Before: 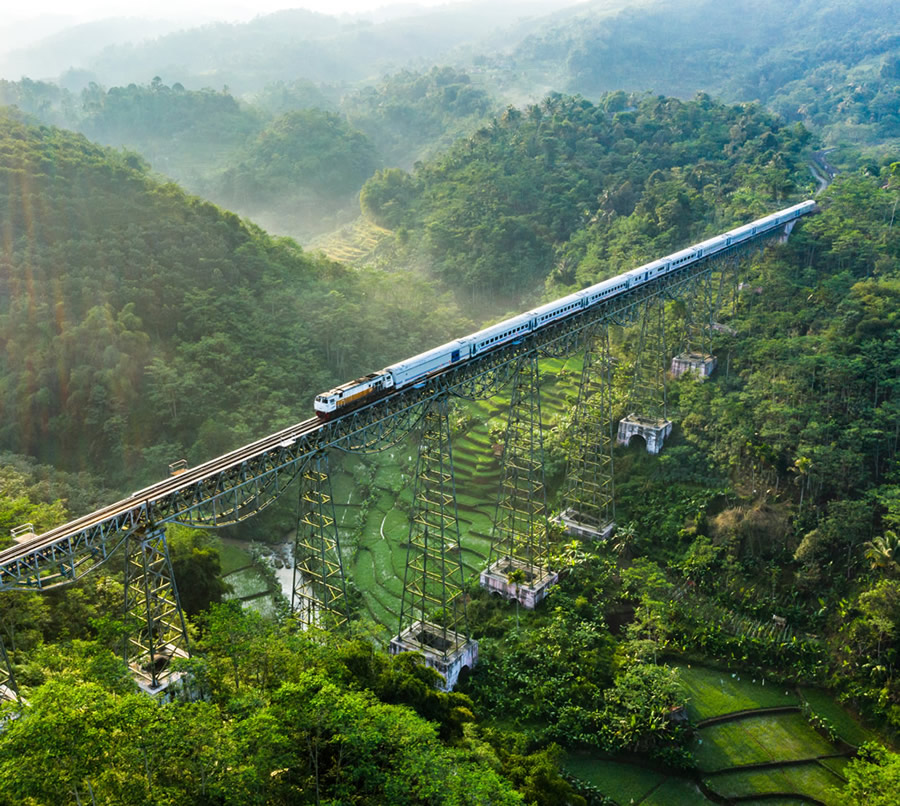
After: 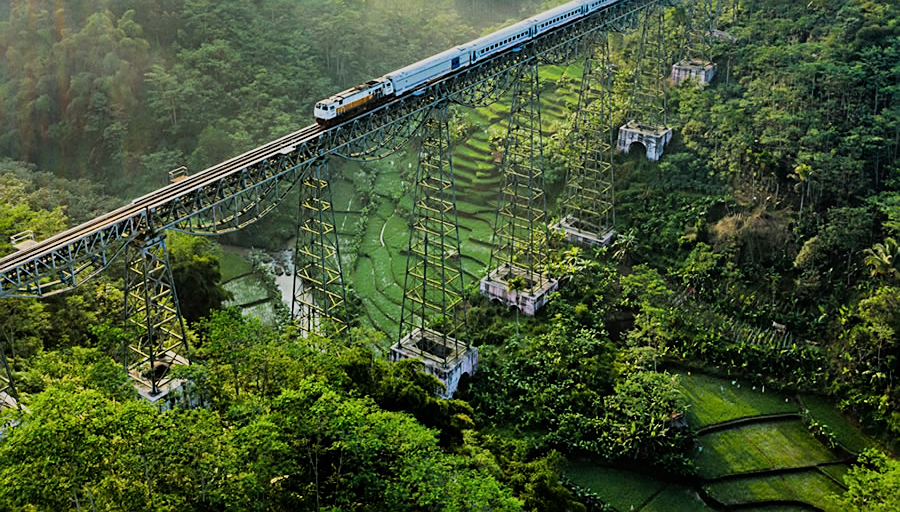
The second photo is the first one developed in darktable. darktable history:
sharpen: on, module defaults
filmic rgb: black relative exposure -7.65 EV, white relative exposure 4.56 EV, hardness 3.61, color science v6 (2022)
crop and rotate: top 36.435%
